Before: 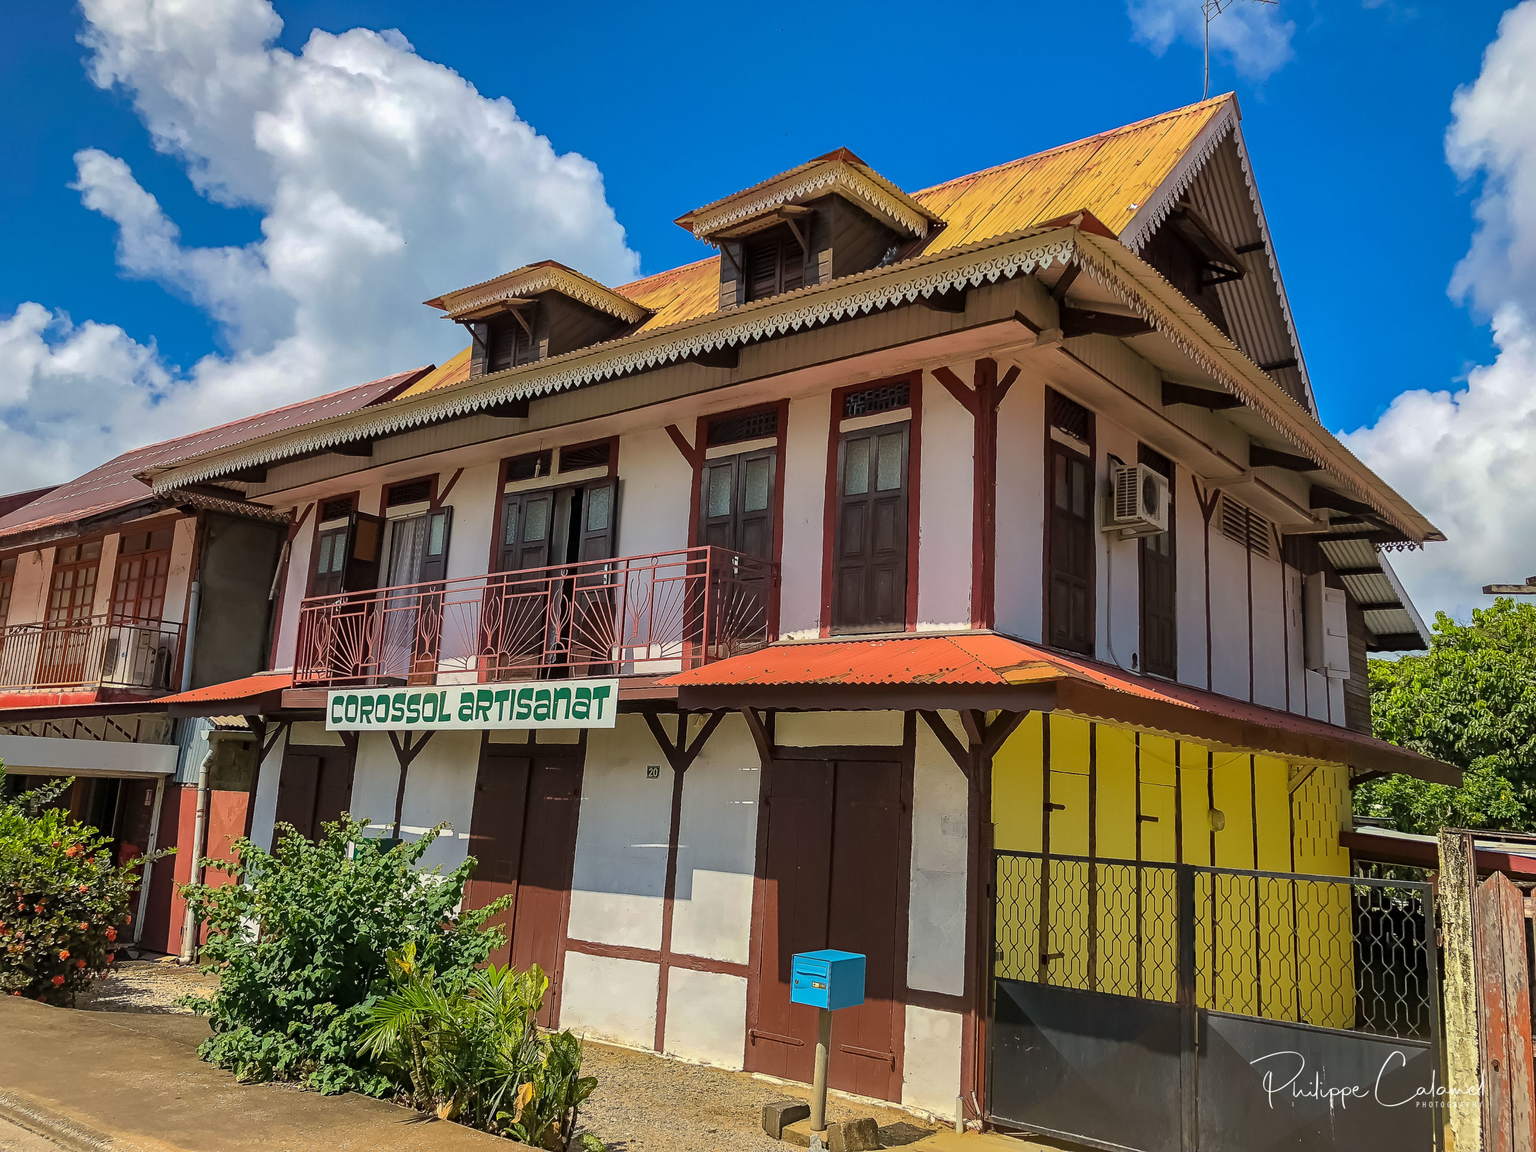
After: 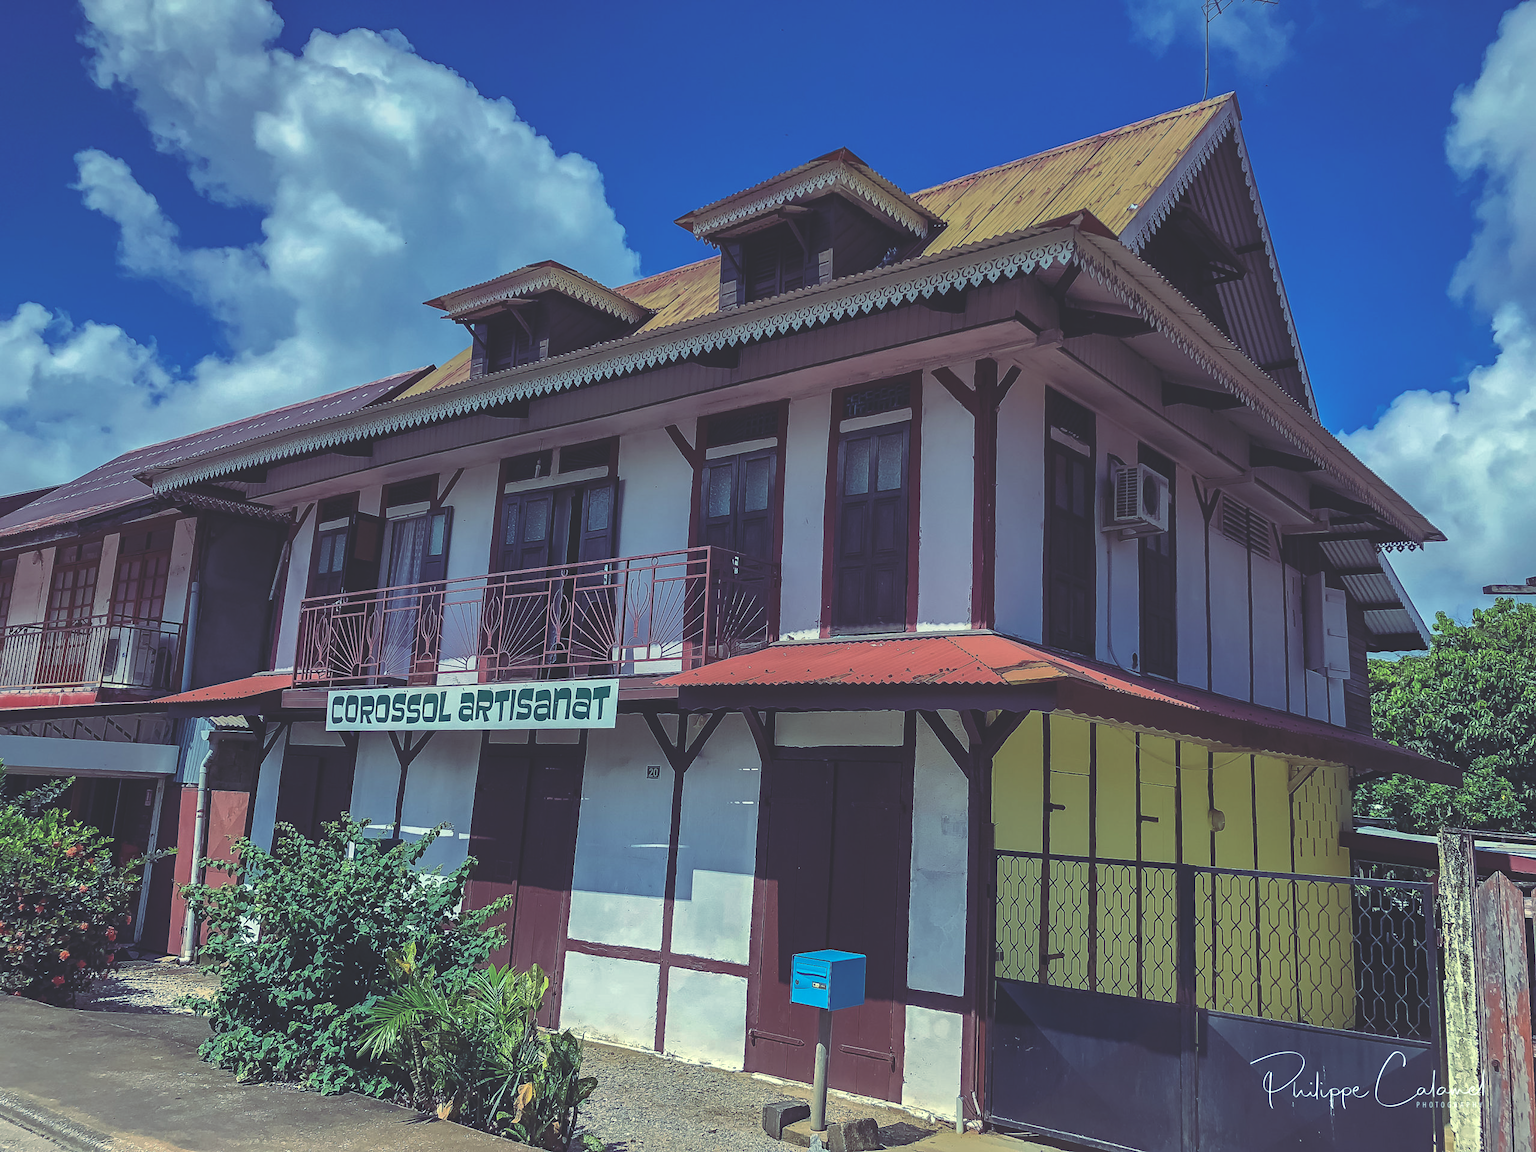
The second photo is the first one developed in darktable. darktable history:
rgb curve: curves: ch0 [(0, 0.186) (0.314, 0.284) (0.576, 0.466) (0.805, 0.691) (0.936, 0.886)]; ch1 [(0, 0.186) (0.314, 0.284) (0.581, 0.534) (0.771, 0.746) (0.936, 0.958)]; ch2 [(0, 0.216) (0.275, 0.39) (1, 1)], mode RGB, independent channels, compensate middle gray true, preserve colors none
graduated density: on, module defaults
white balance: red 1.009, blue 1.027
exposure: exposure 0.191 EV, compensate highlight preservation false
contrast brightness saturation: saturation -0.17
